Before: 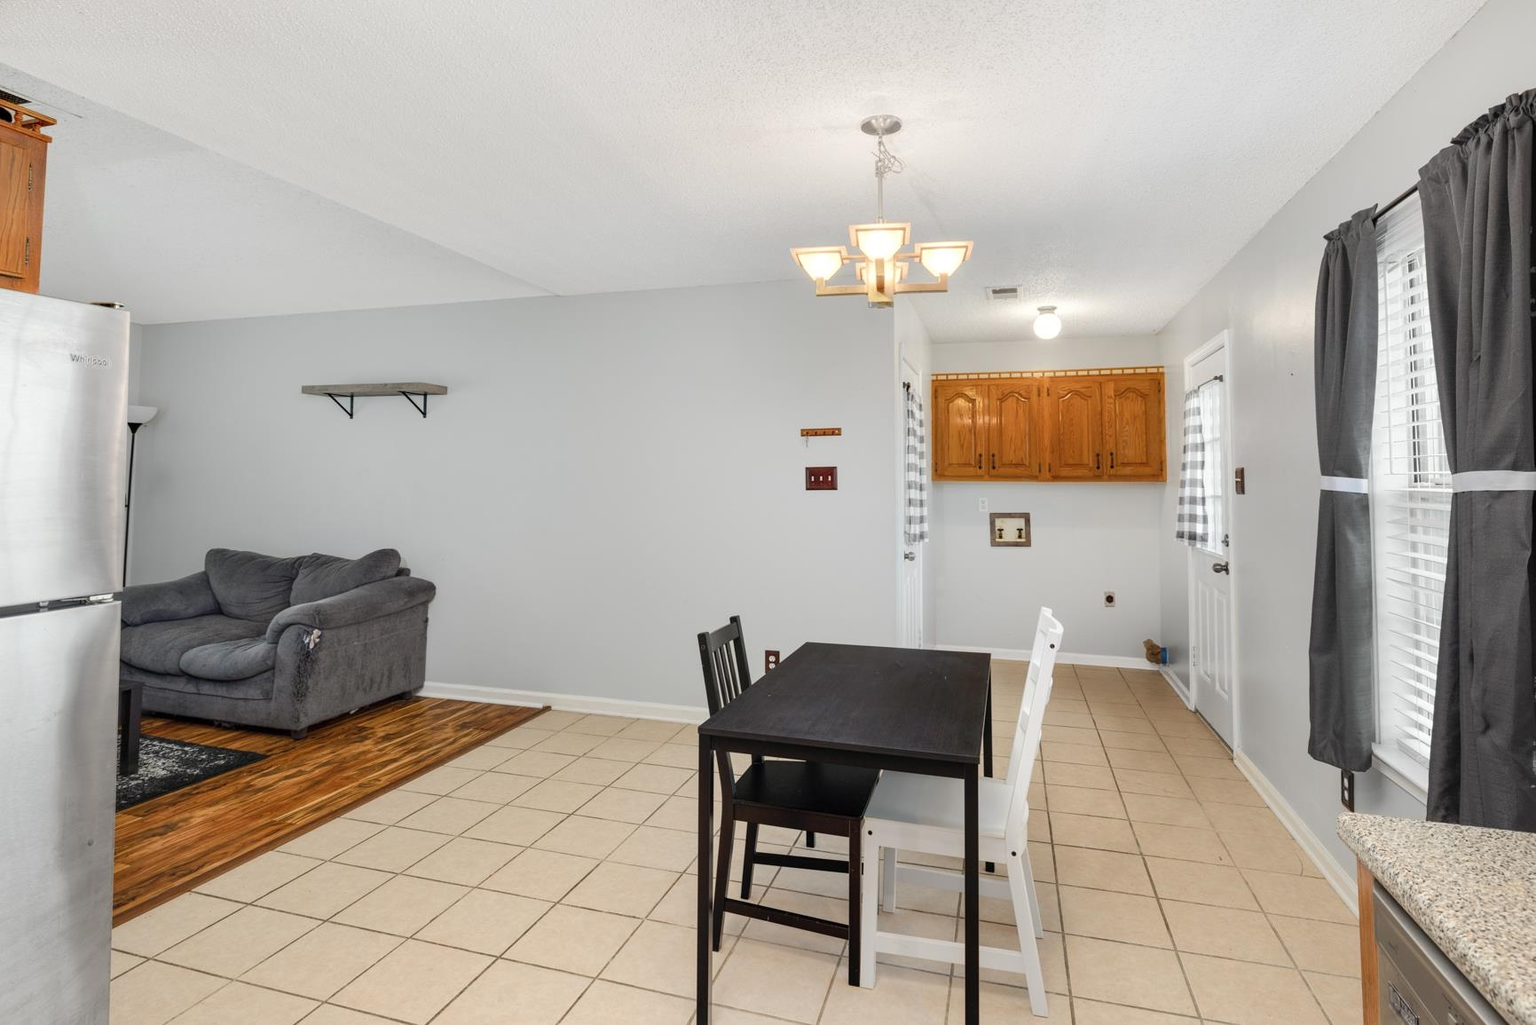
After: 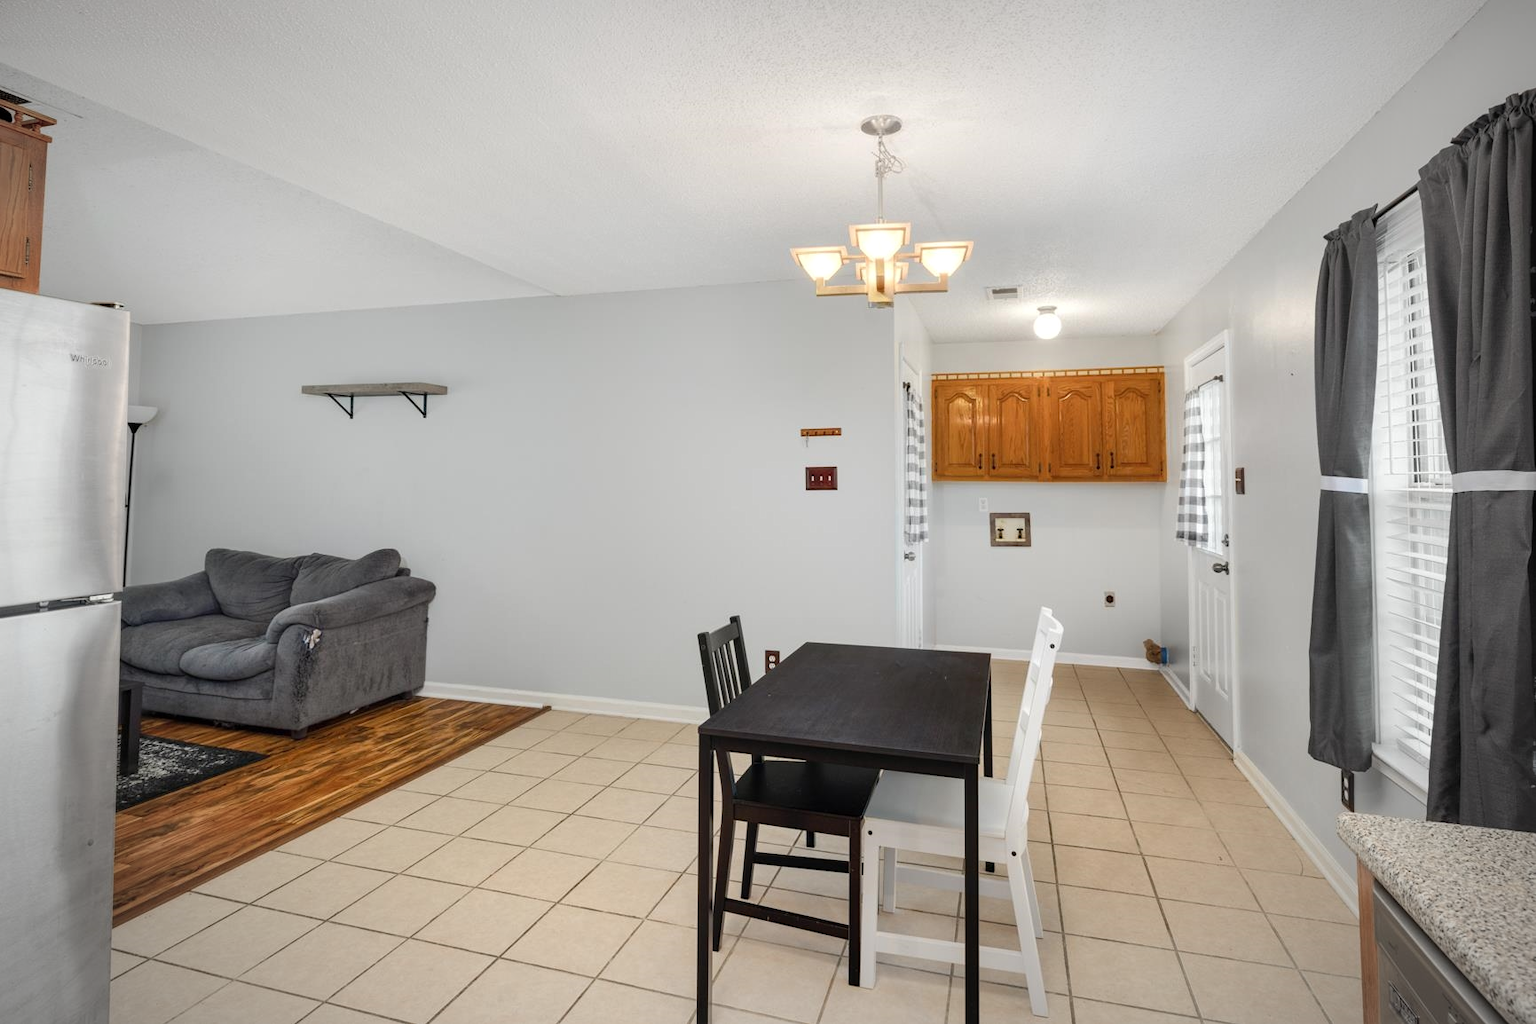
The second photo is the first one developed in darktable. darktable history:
vignetting: fall-off radius 59.93%, automatic ratio true
tone equalizer: mask exposure compensation -0.512 EV
